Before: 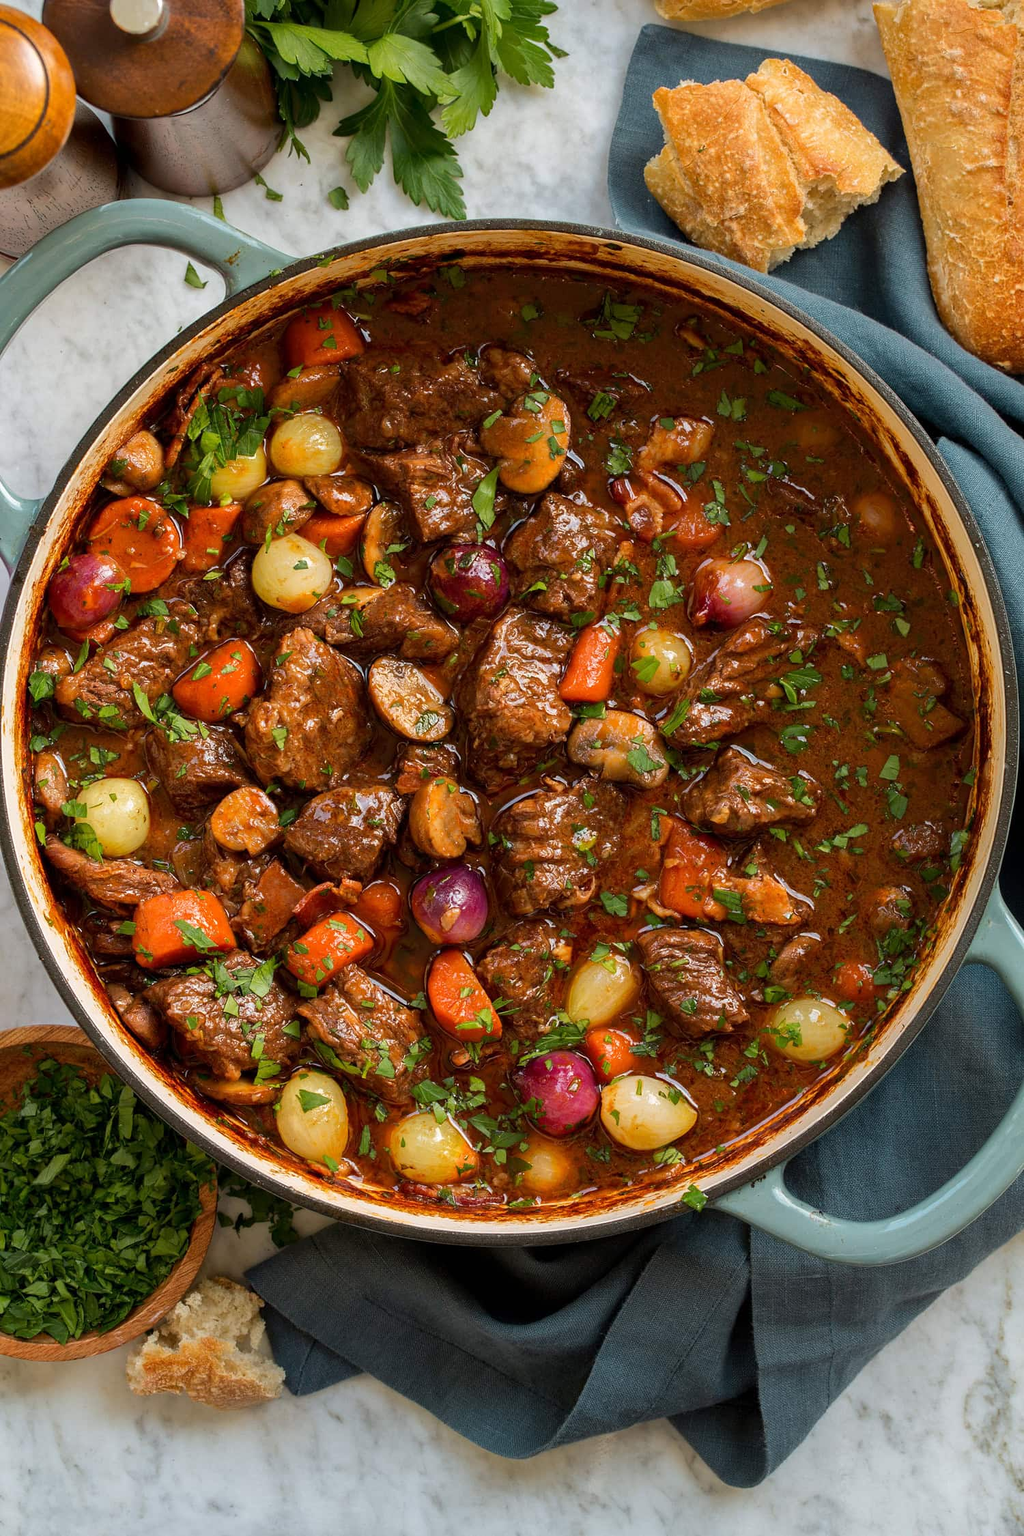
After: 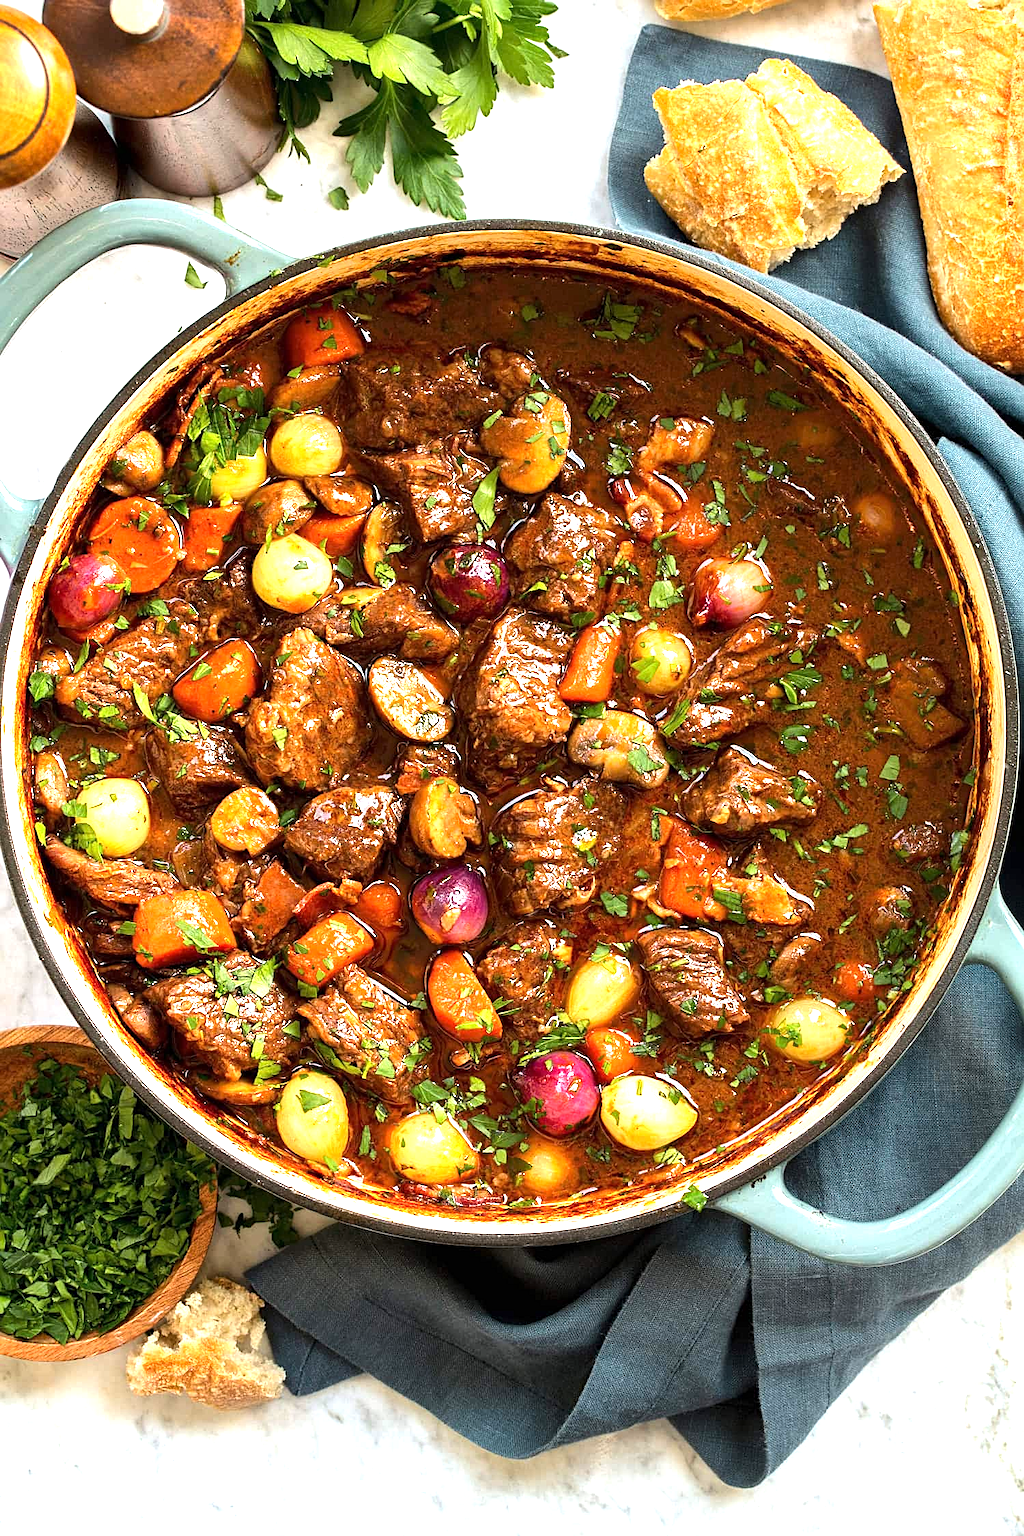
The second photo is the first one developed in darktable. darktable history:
sharpen: radius 2.167, amount 0.381, threshold 0
tone equalizer: -8 EV -0.417 EV, -7 EV -0.389 EV, -6 EV -0.333 EV, -5 EV -0.222 EV, -3 EV 0.222 EV, -2 EV 0.333 EV, -1 EV 0.389 EV, +0 EV 0.417 EV, edges refinement/feathering 500, mask exposure compensation -1.57 EV, preserve details no
exposure: exposure 1.061 EV, compensate highlight preservation false
white balance: emerald 1
